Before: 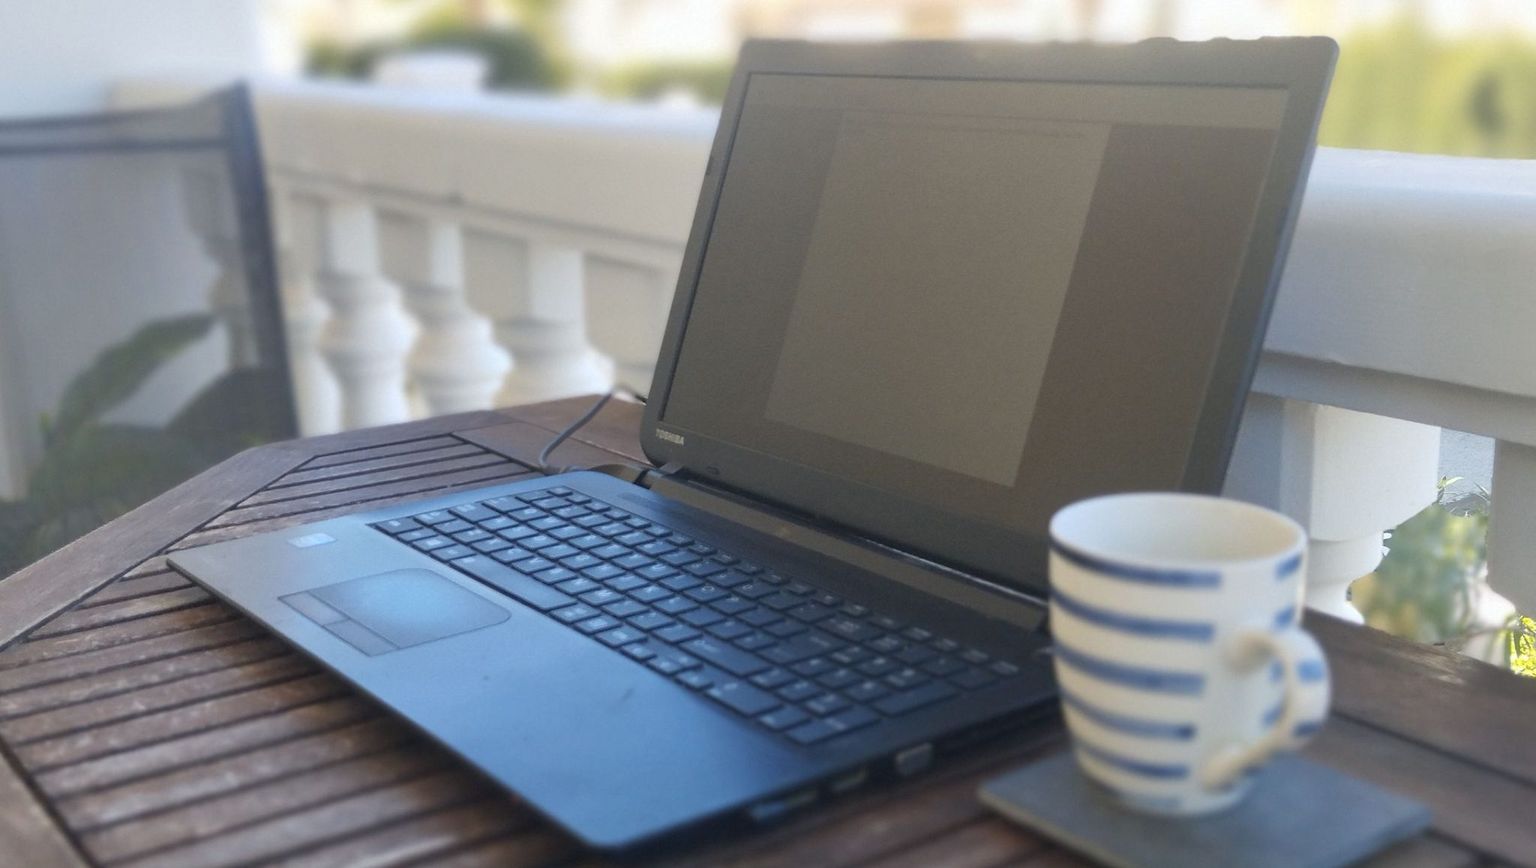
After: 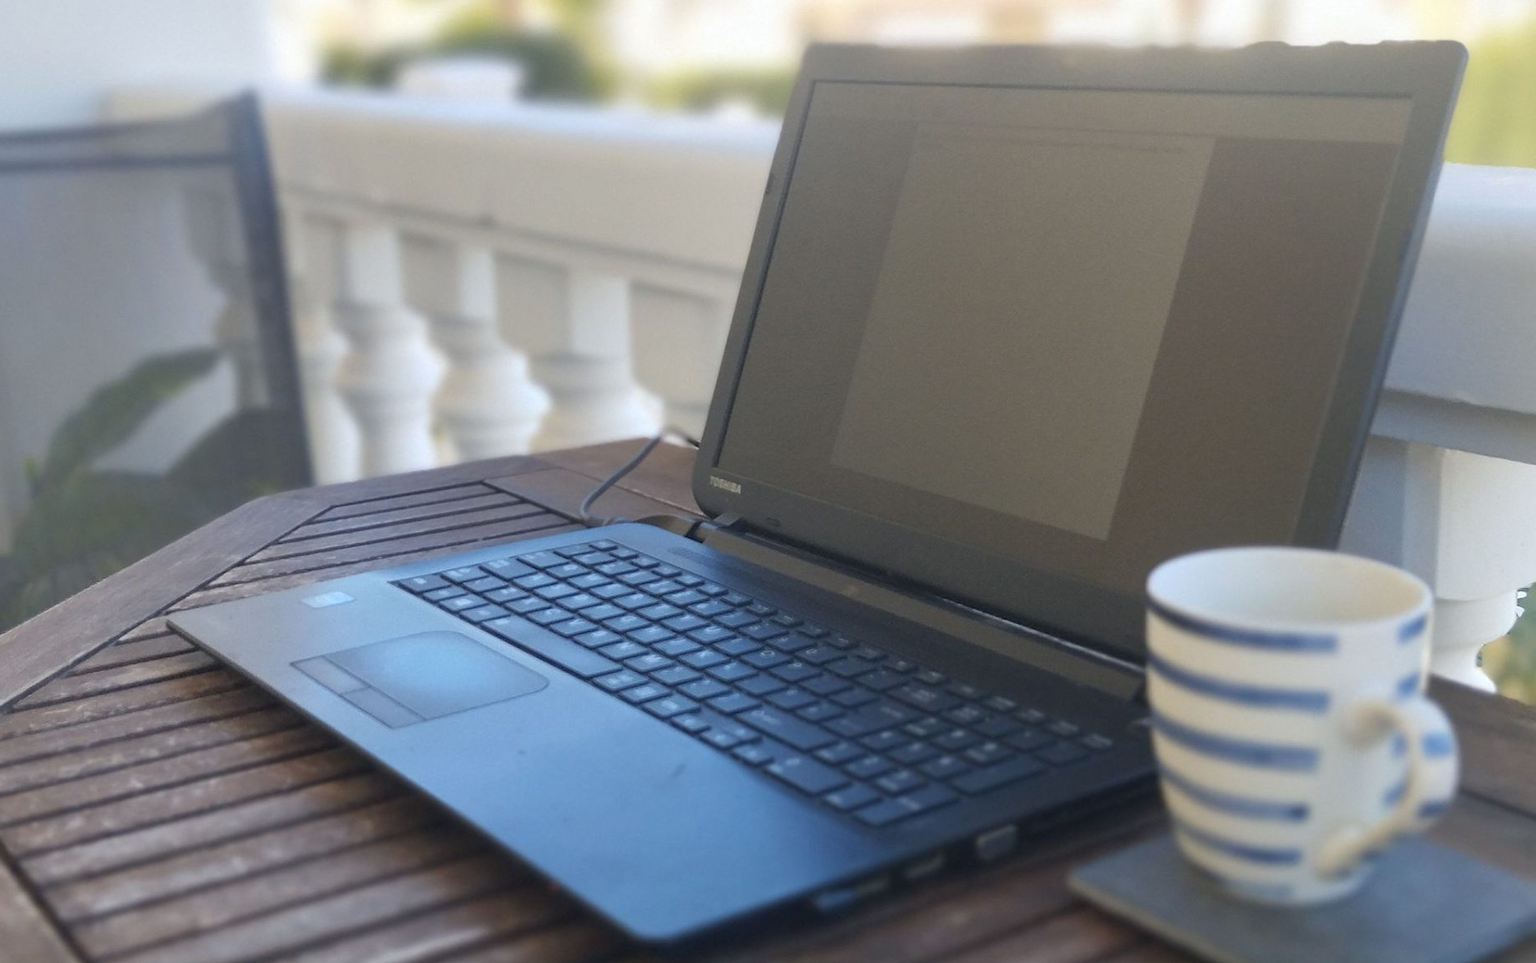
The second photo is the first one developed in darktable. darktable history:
crop and rotate: left 1.088%, right 8.807%
contrast equalizer: y [[0.5 ×6], [0.5 ×6], [0.5, 0.5, 0.501, 0.545, 0.707, 0.863], [0 ×6], [0 ×6]]
